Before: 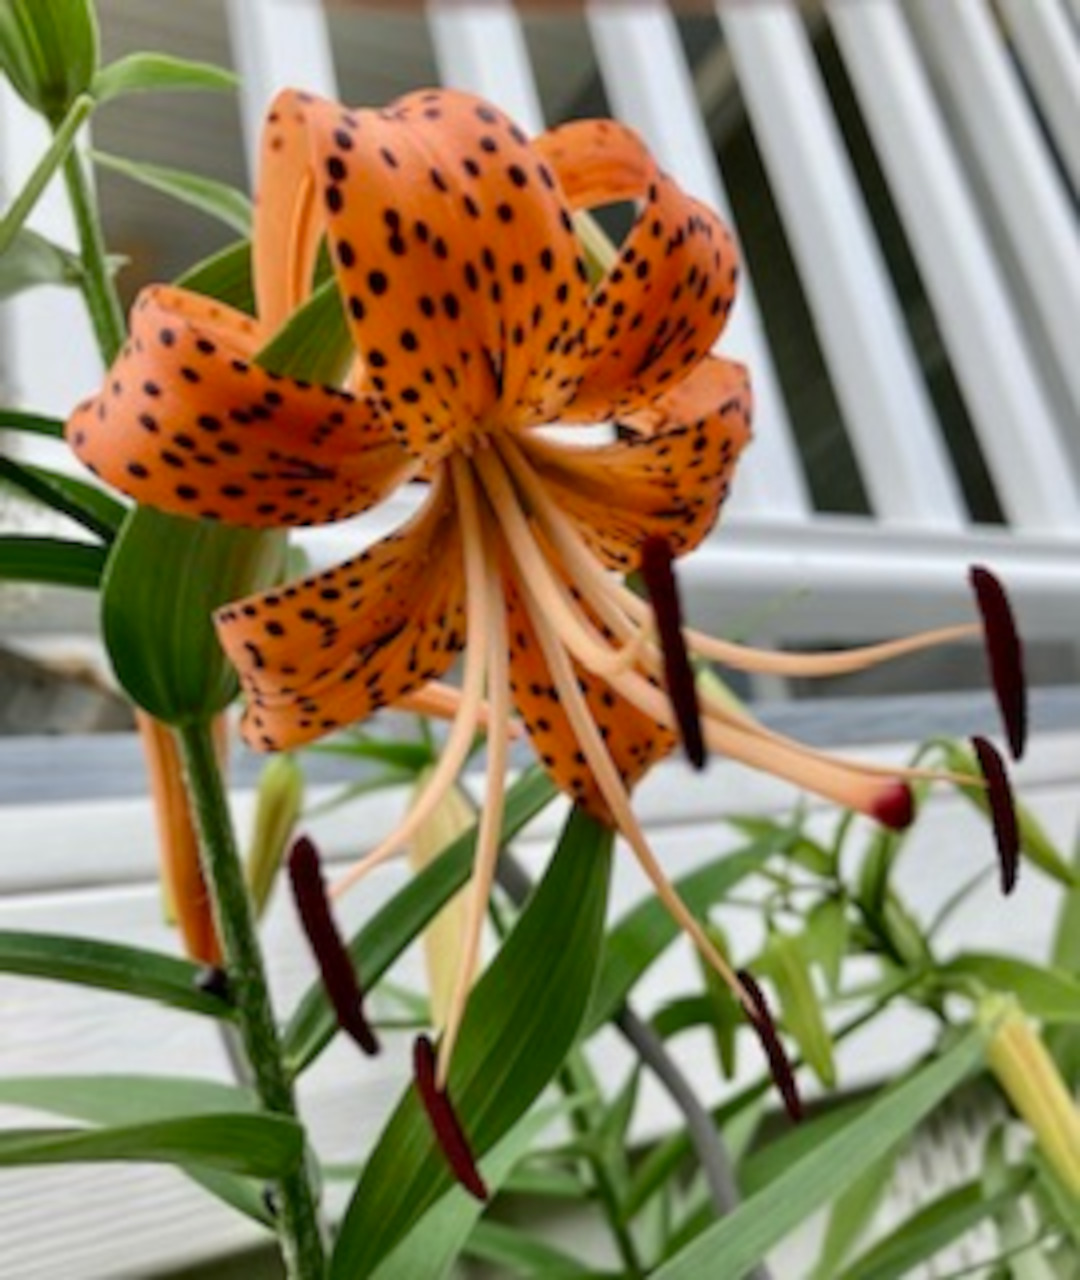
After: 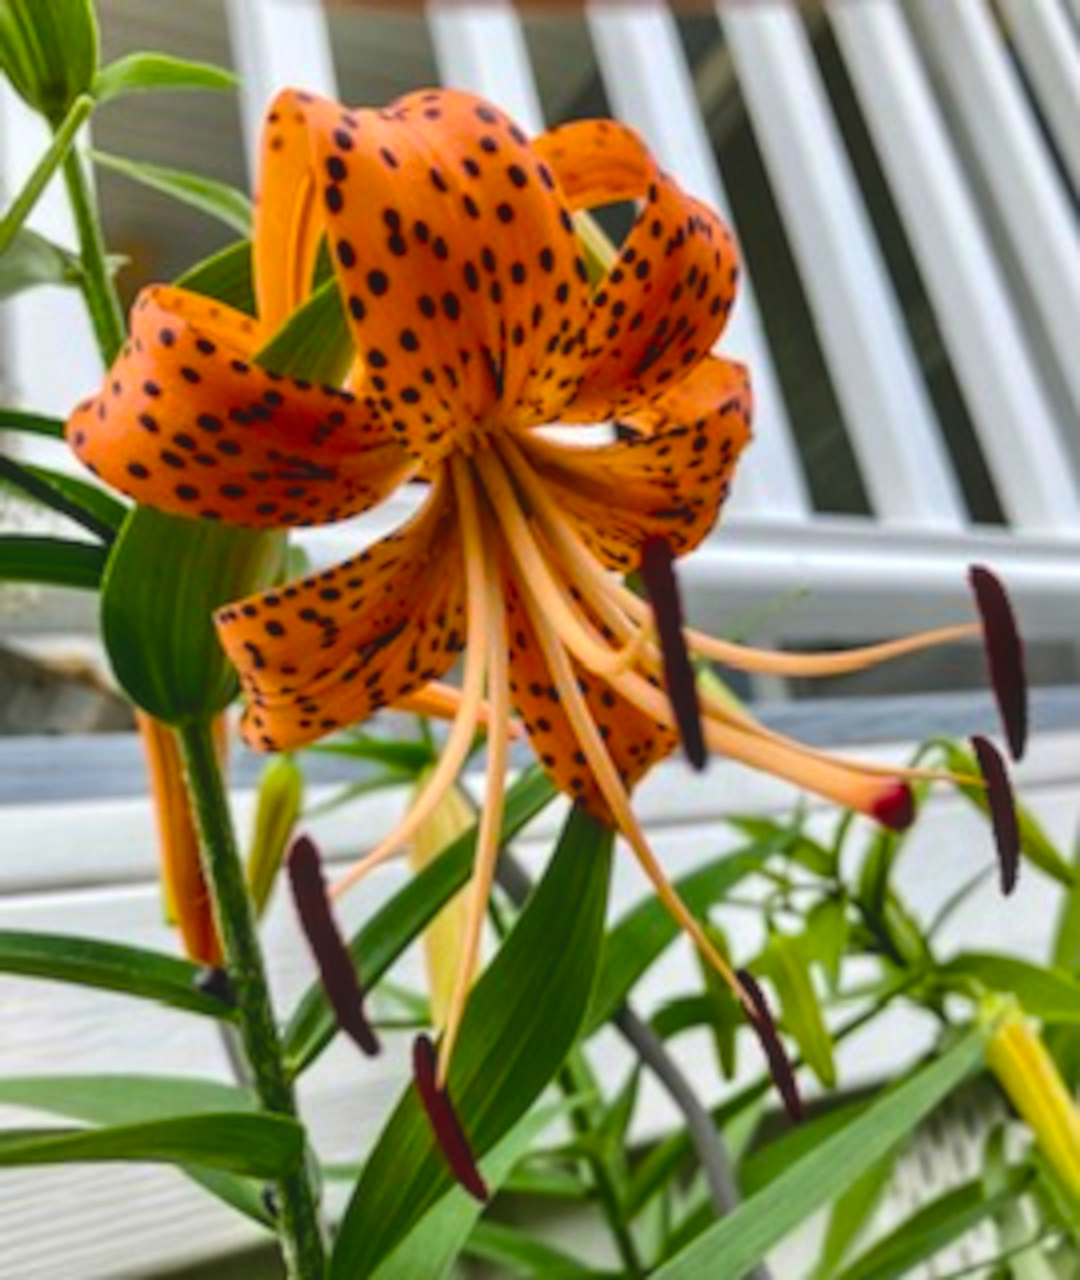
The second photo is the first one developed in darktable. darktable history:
local contrast: on, module defaults
exposure: black level correction -0.013, exposure -0.185 EV, compensate highlight preservation false
color balance rgb: highlights gain › luminance 18.108%, perceptual saturation grading › global saturation 41.44%, global vibrance 20%
